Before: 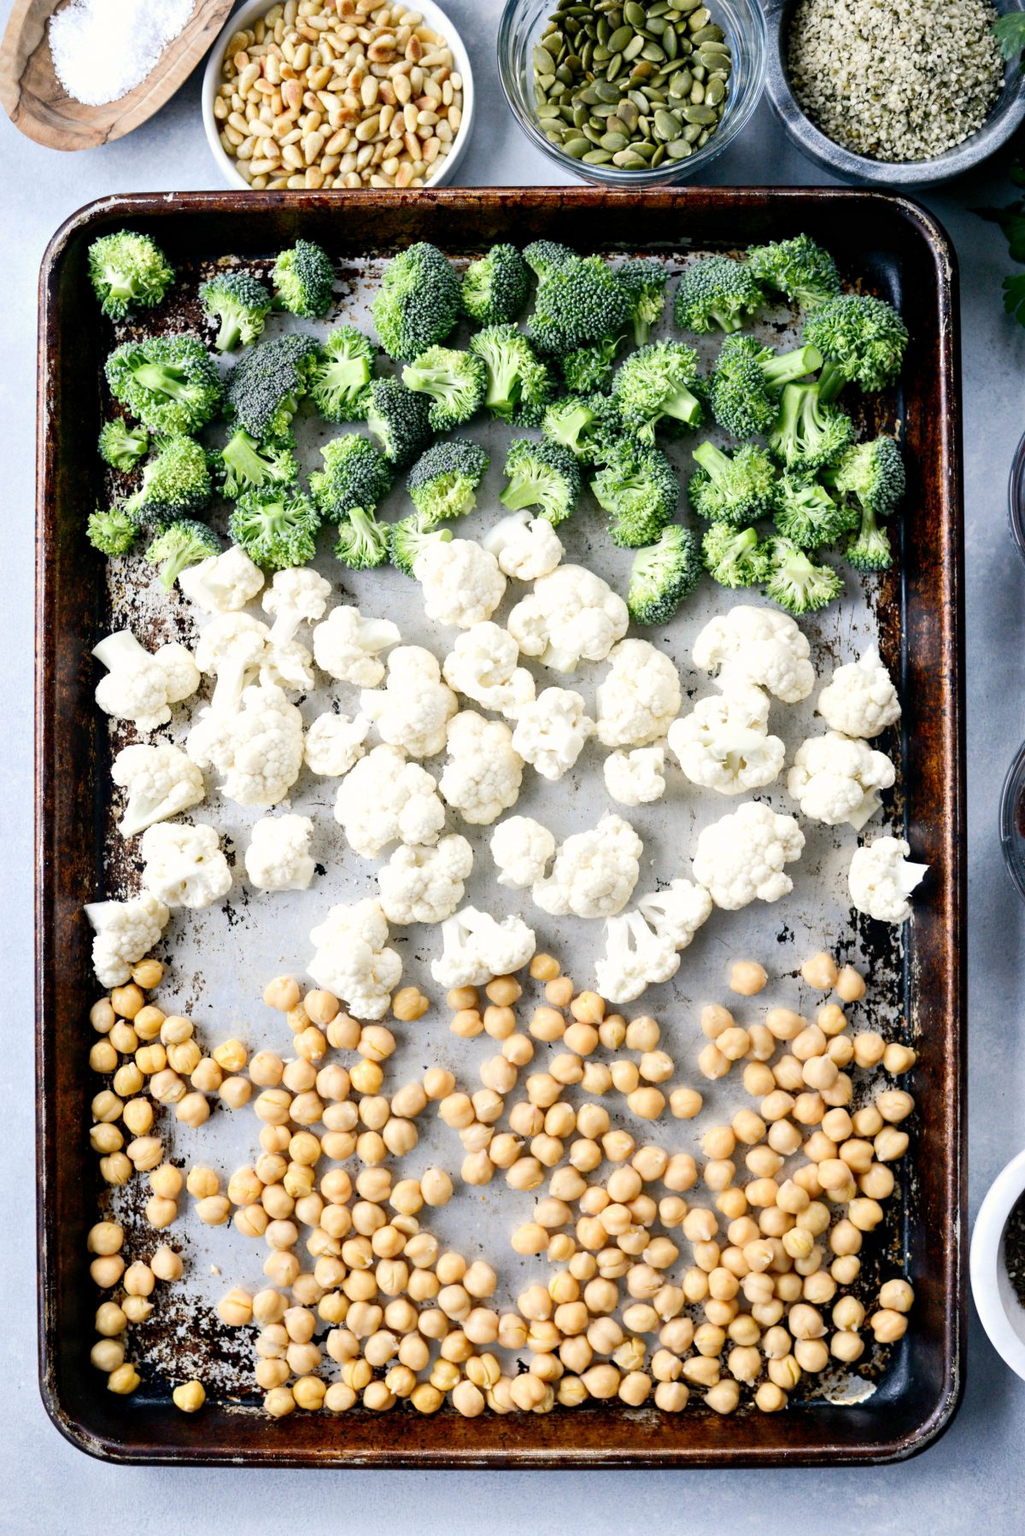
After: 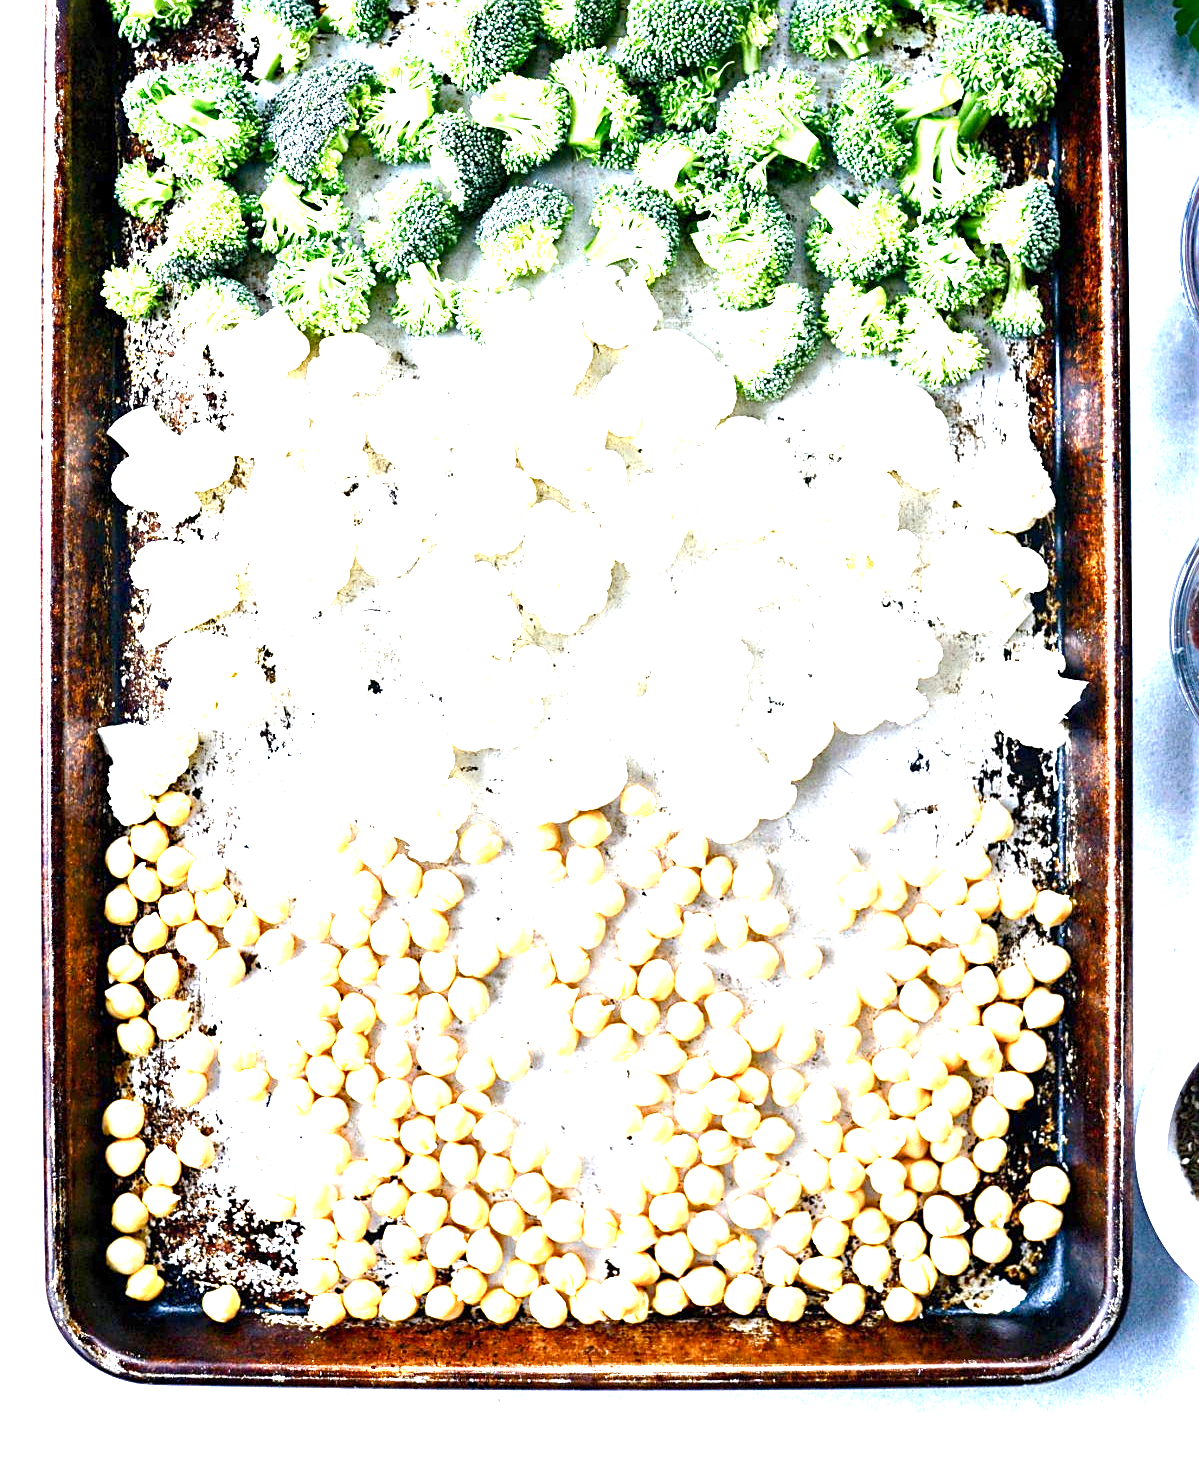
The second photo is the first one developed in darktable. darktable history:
crop and rotate: top 18.507%
exposure: exposure 2 EV, compensate highlight preservation false
sharpen: on, module defaults
color balance rgb: linear chroma grading › shadows 32%, linear chroma grading › global chroma -2%, linear chroma grading › mid-tones 4%, perceptual saturation grading › global saturation -2%, perceptual saturation grading › highlights -8%, perceptual saturation grading › mid-tones 8%, perceptual saturation grading › shadows 4%, perceptual brilliance grading › highlights 8%, perceptual brilliance grading › mid-tones 4%, perceptual brilliance grading › shadows 2%, global vibrance 16%, saturation formula JzAzBz (2021)
color balance: contrast -0.5%
white balance: red 0.967, blue 1.049
